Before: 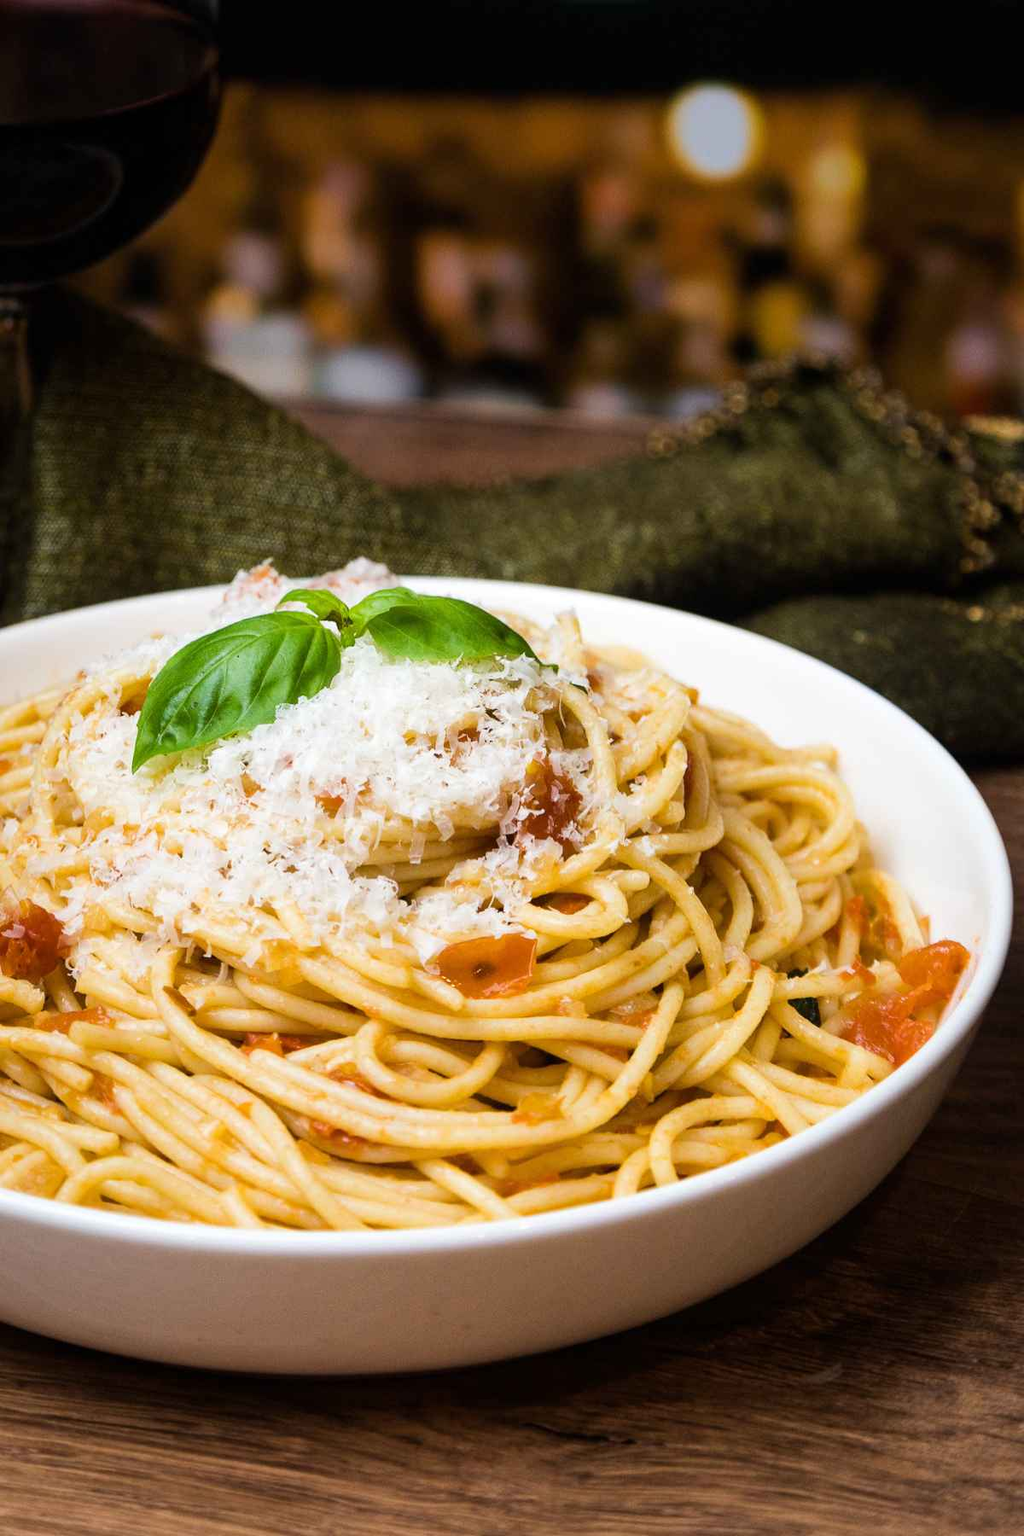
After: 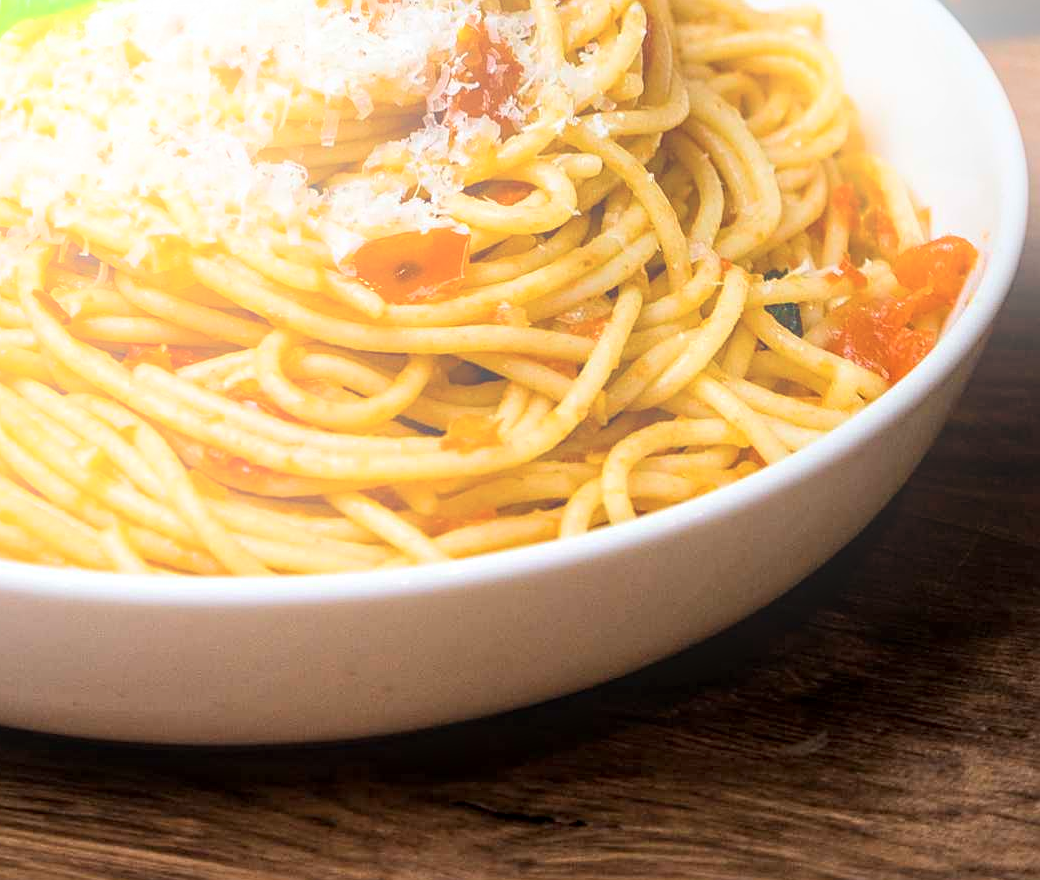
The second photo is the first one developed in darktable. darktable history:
sharpen: on, module defaults
crop and rotate: left 13.306%, top 48.129%, bottom 2.928%
white balance: emerald 1
local contrast: on, module defaults
bloom: on, module defaults
